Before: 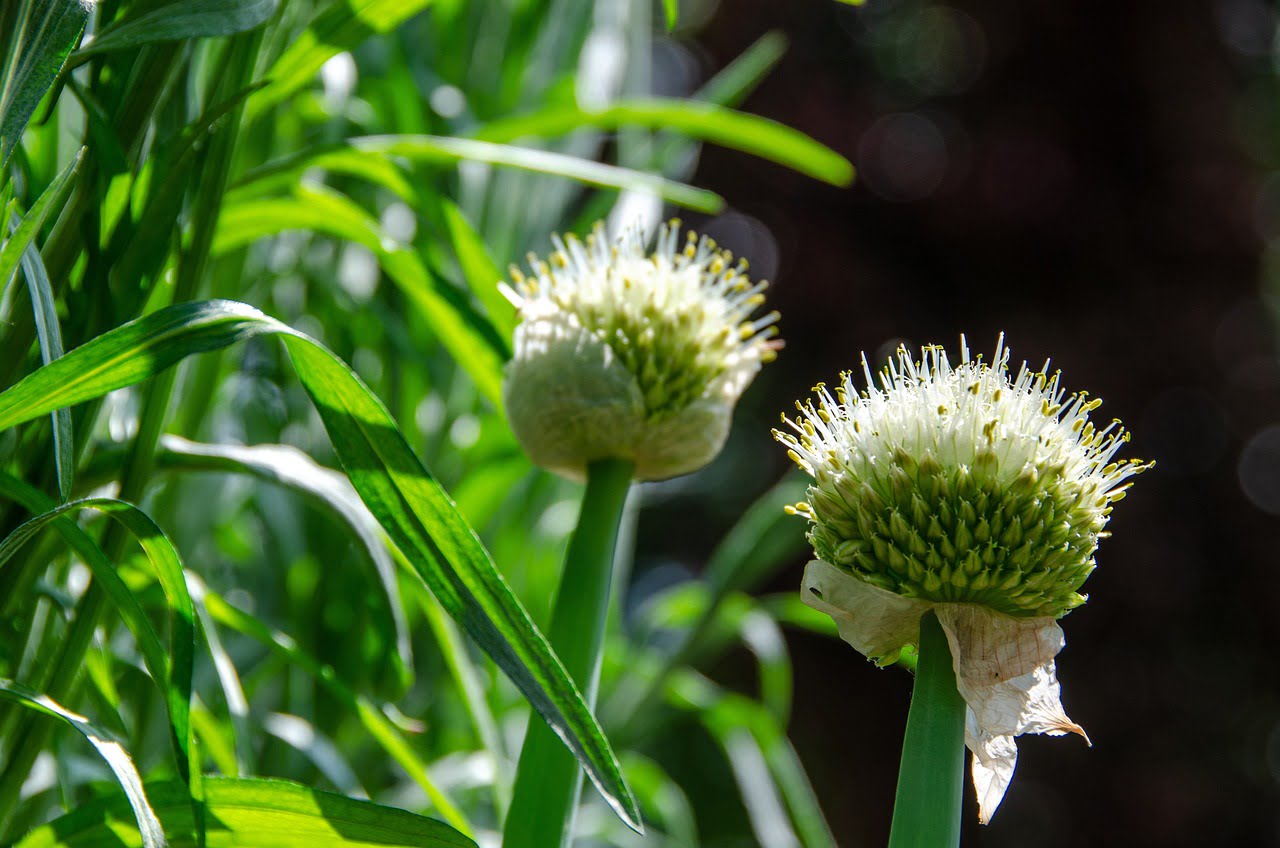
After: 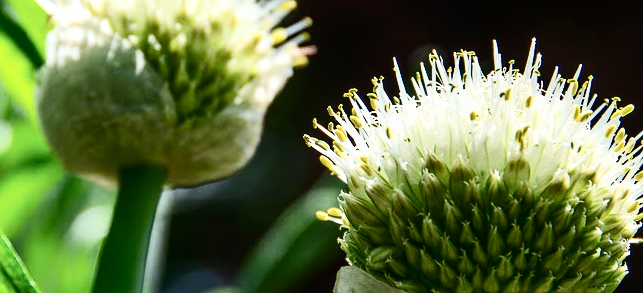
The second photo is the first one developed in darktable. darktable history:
crop: left 36.607%, top 34.735%, right 13.146%, bottom 30.611%
contrast brightness saturation: contrast 0.39, brightness 0.1
